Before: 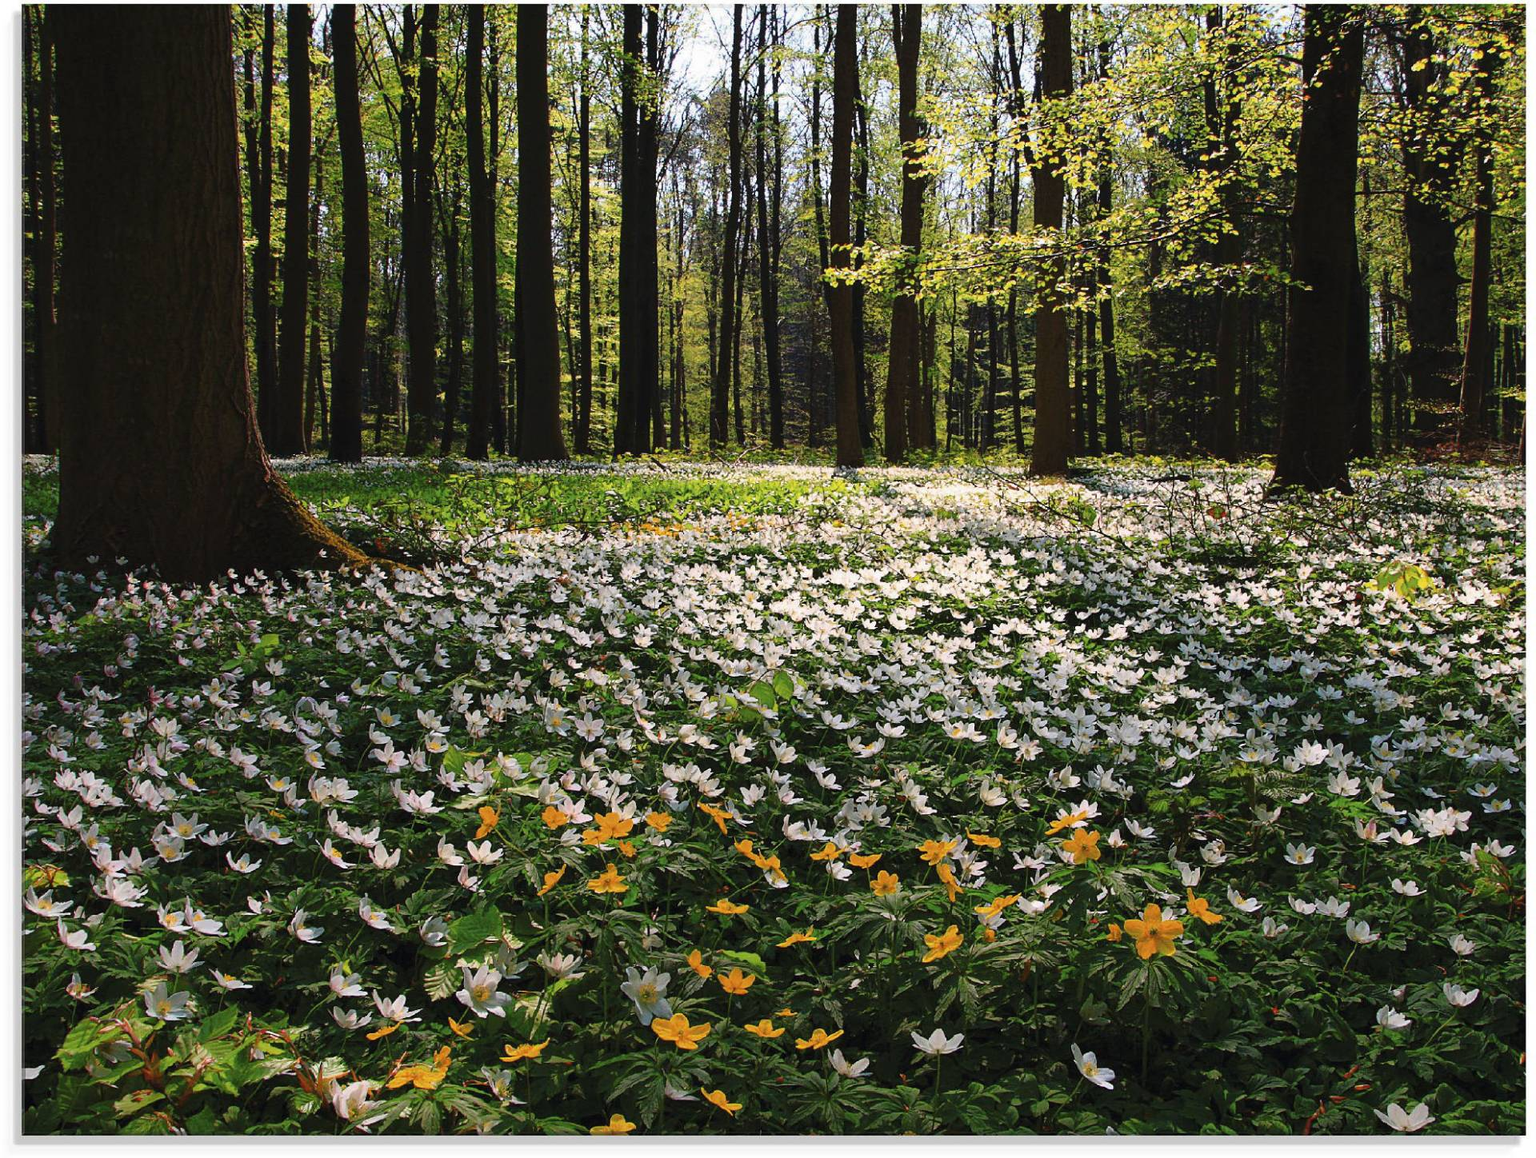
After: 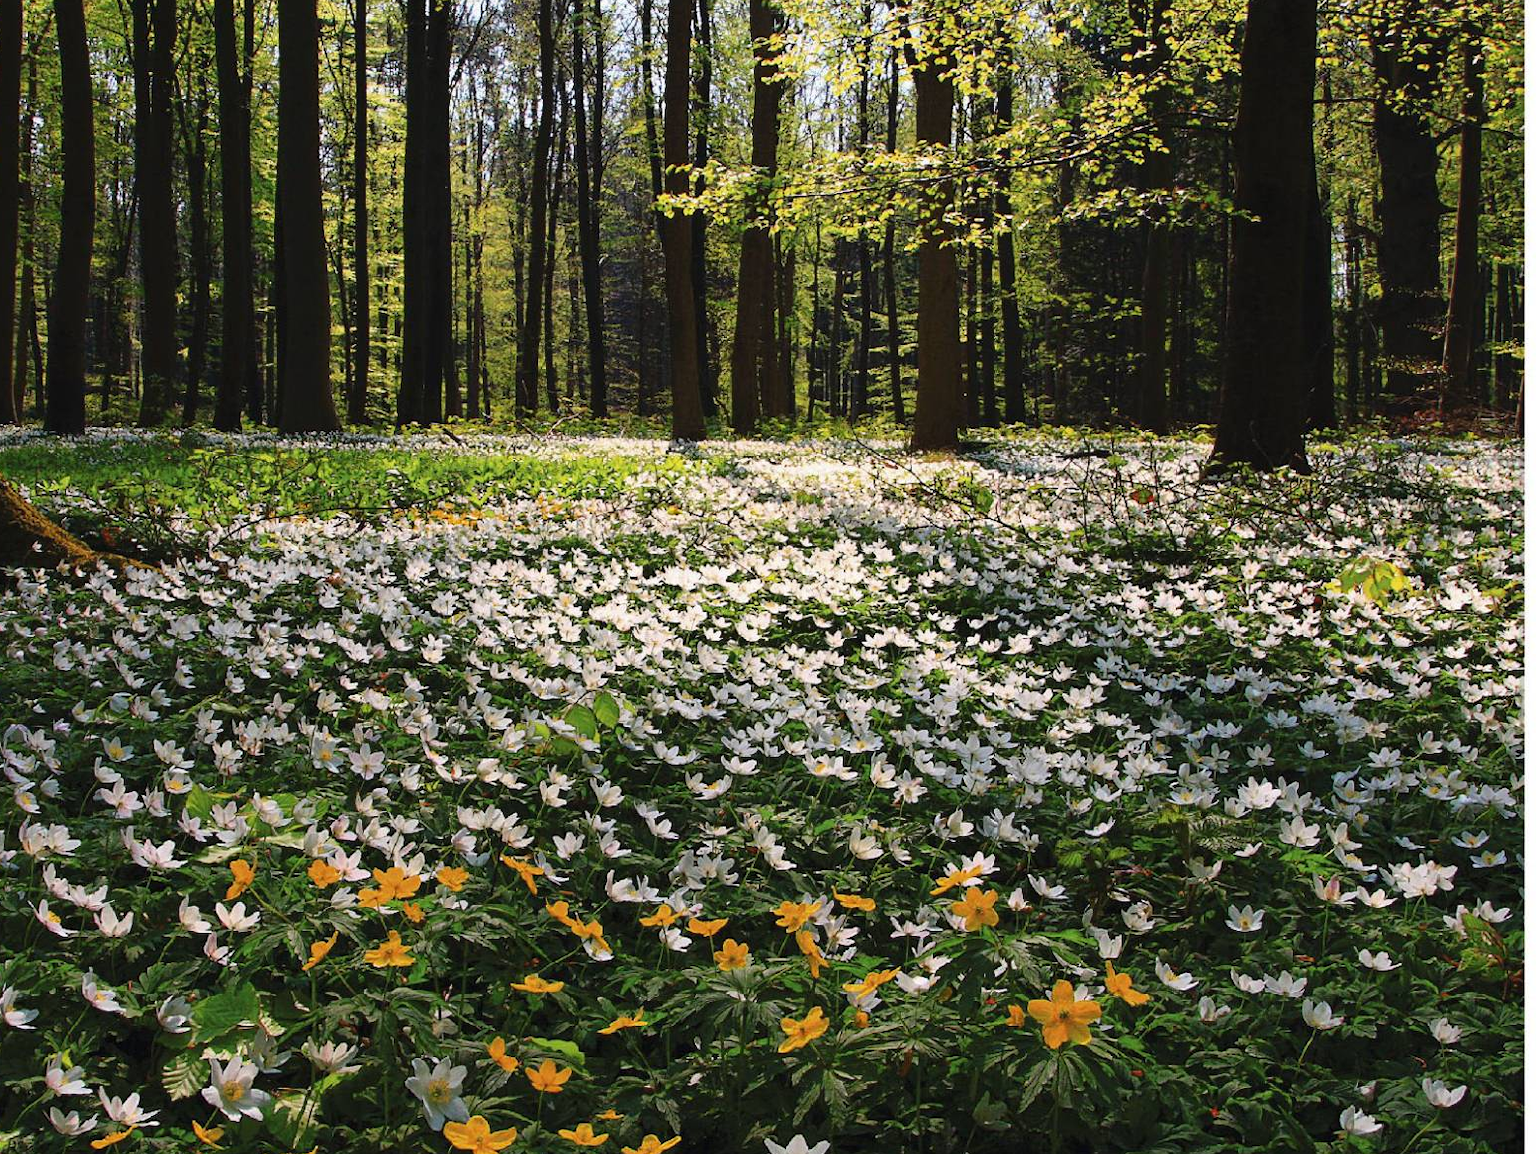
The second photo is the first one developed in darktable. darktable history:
crop: left 19.081%, top 9.611%, right 0%, bottom 9.727%
